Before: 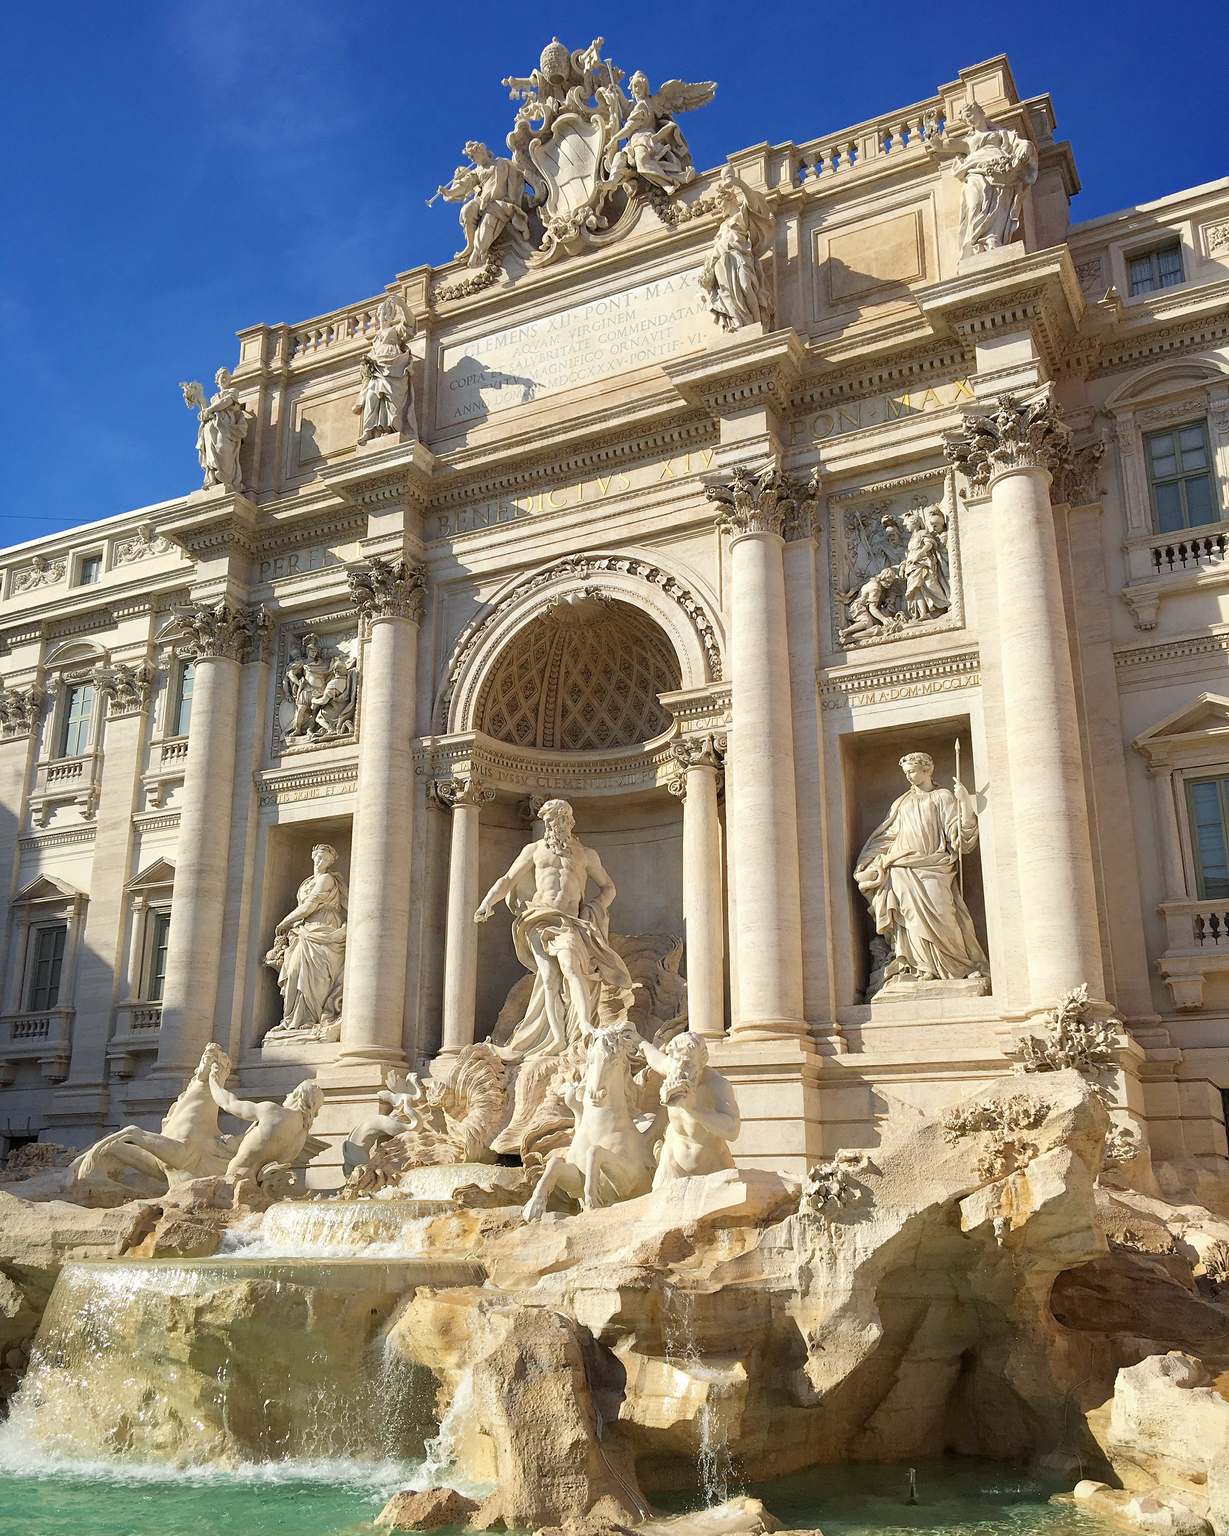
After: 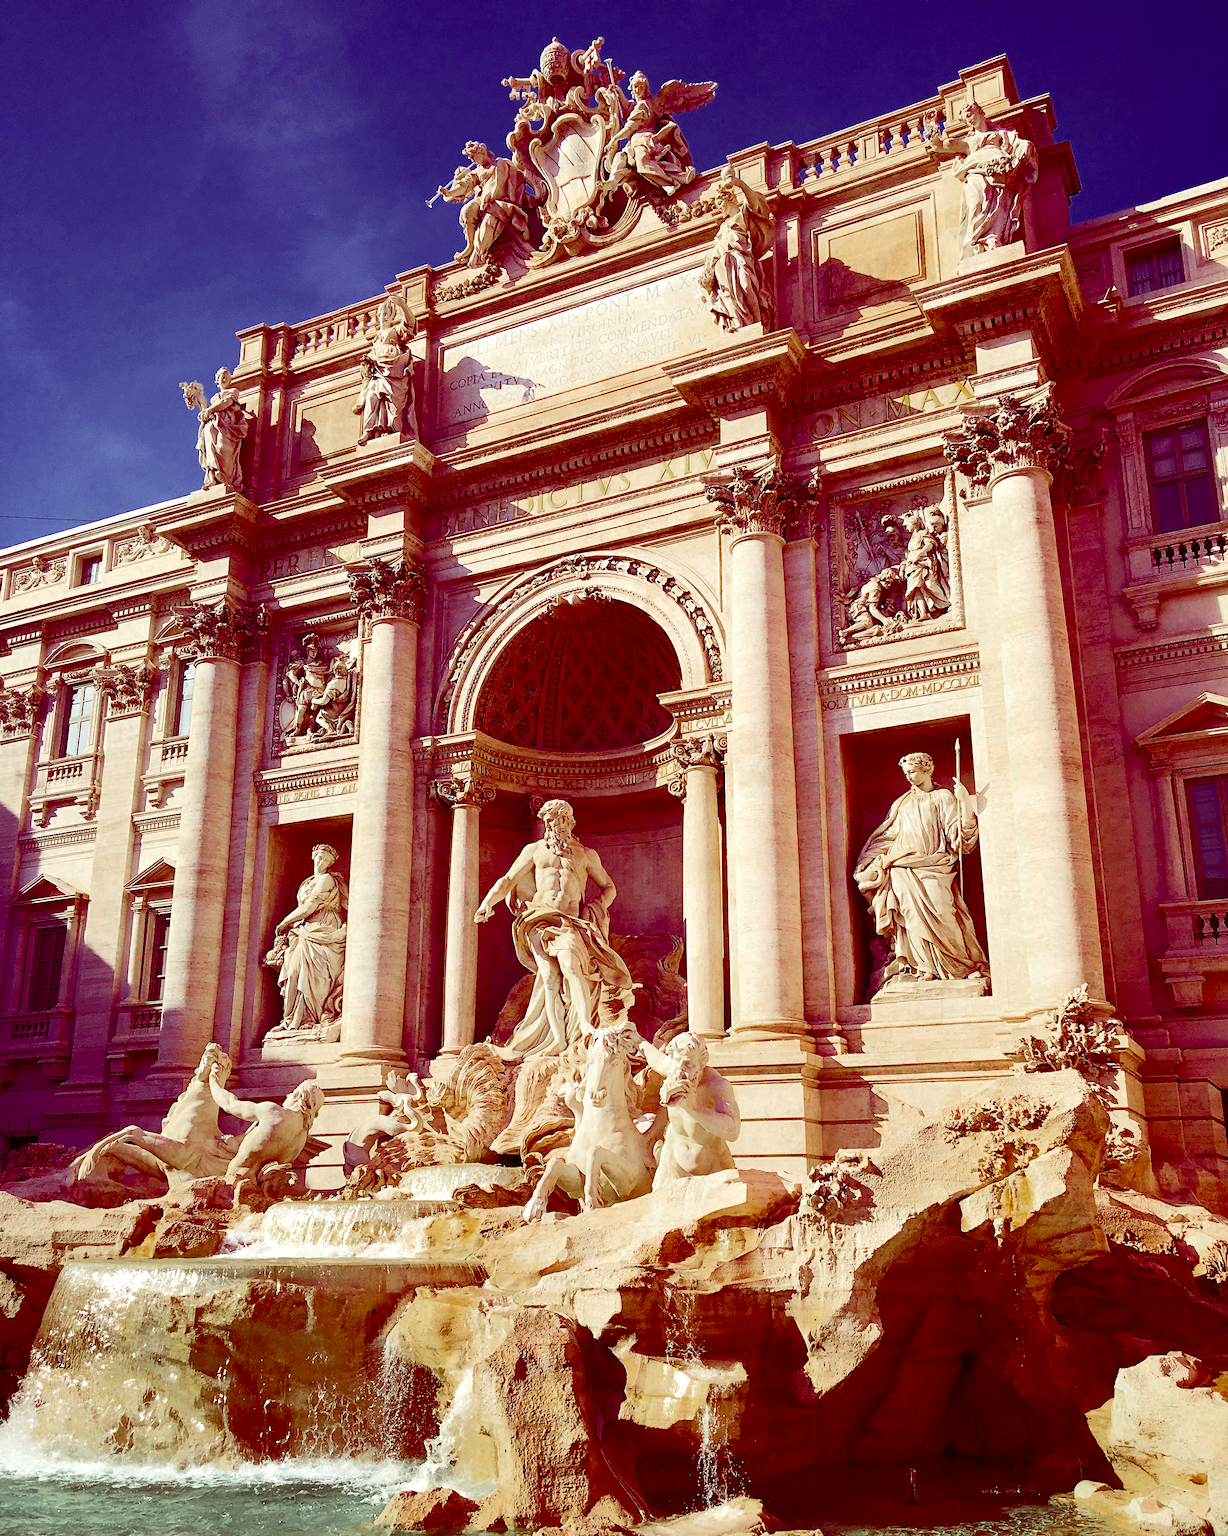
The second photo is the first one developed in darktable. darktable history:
contrast brightness saturation: contrast 0.274
color balance rgb: shadows lift › luminance -18.899%, shadows lift › chroma 35.308%, linear chroma grading › global chroma 15.241%, perceptual saturation grading › global saturation 18.547%, perceptual brilliance grading › global brilliance 15.309%, perceptual brilliance grading › shadows -35.575%, global vibrance 4.797%
tone equalizer: on, module defaults
color zones: curves: ch0 [(0, 0.48) (0.209, 0.398) (0.305, 0.332) (0.429, 0.493) (0.571, 0.5) (0.714, 0.5) (0.857, 0.5) (1, 0.48)]; ch1 [(0, 0.736) (0.143, 0.625) (0.225, 0.371) (0.429, 0.256) (0.571, 0.241) (0.714, 0.213) (0.857, 0.48) (1, 0.736)]; ch2 [(0, 0.448) (0.143, 0.498) (0.286, 0.5) (0.429, 0.5) (0.571, 0.5) (0.714, 0.5) (0.857, 0.5) (1, 0.448)]
